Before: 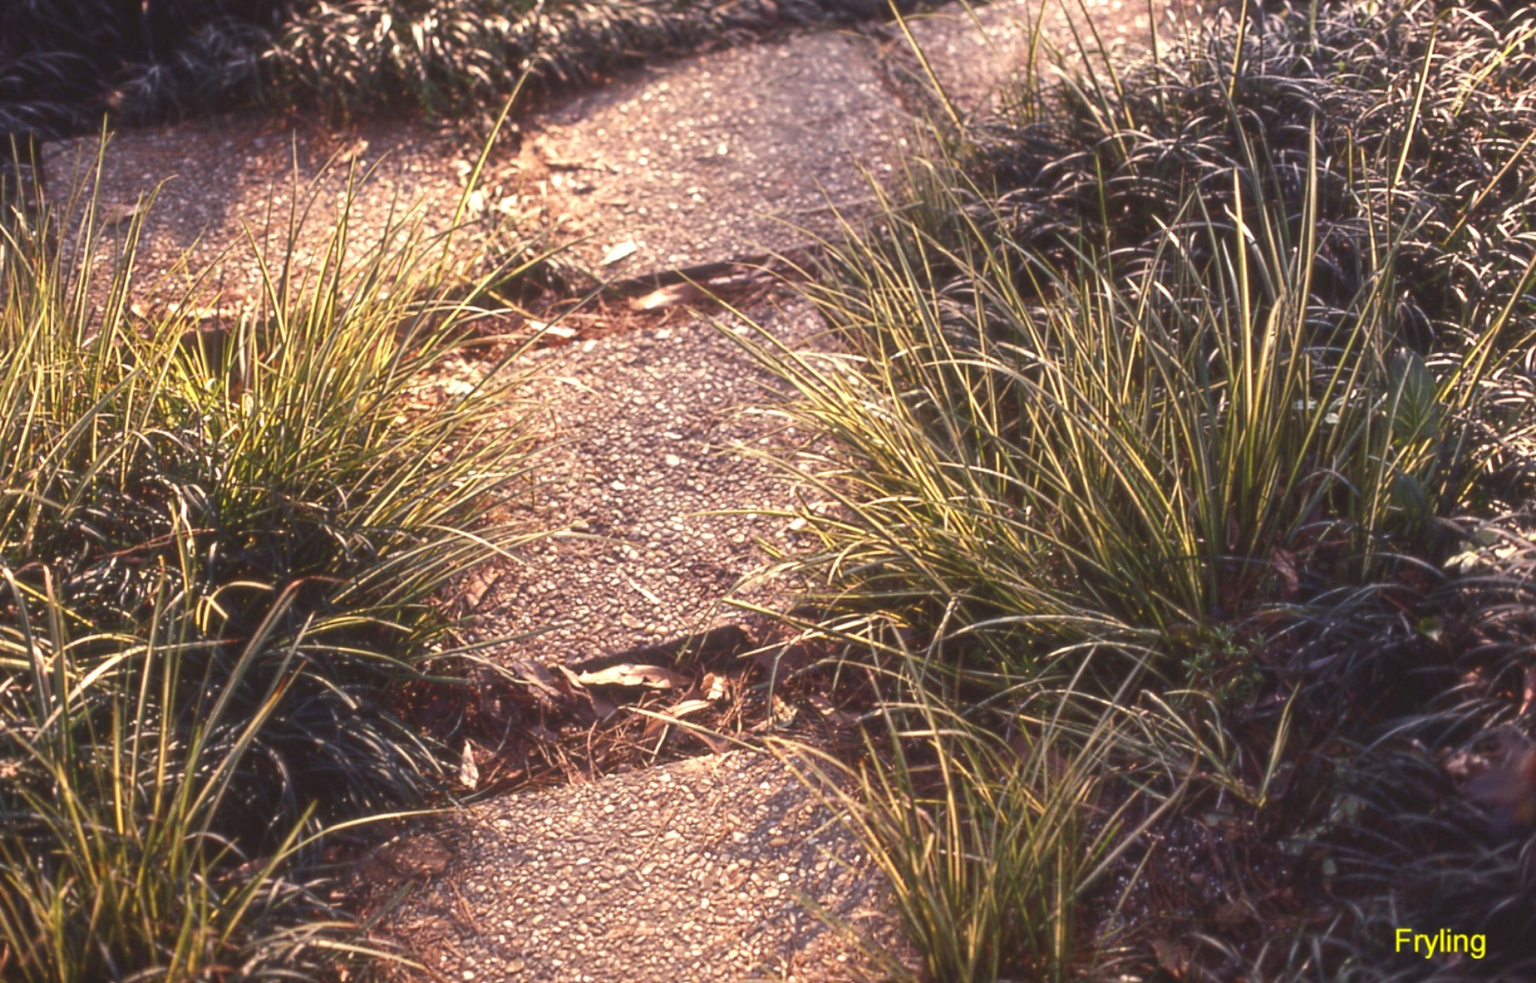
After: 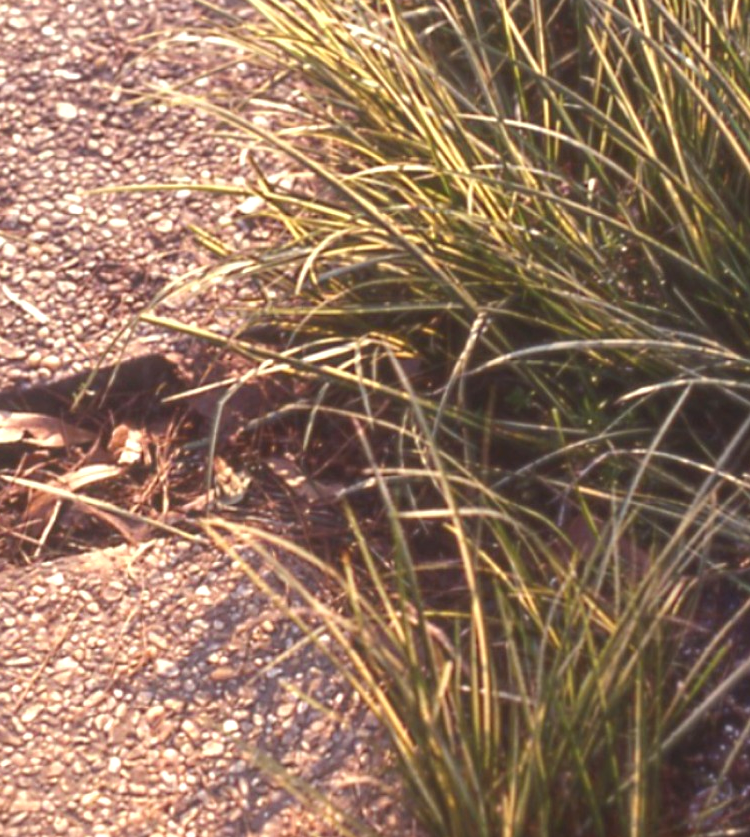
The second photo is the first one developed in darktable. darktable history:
crop: left 40.878%, top 39.176%, right 25.993%, bottom 3.081%
exposure: exposure 0.191 EV, compensate highlight preservation false
